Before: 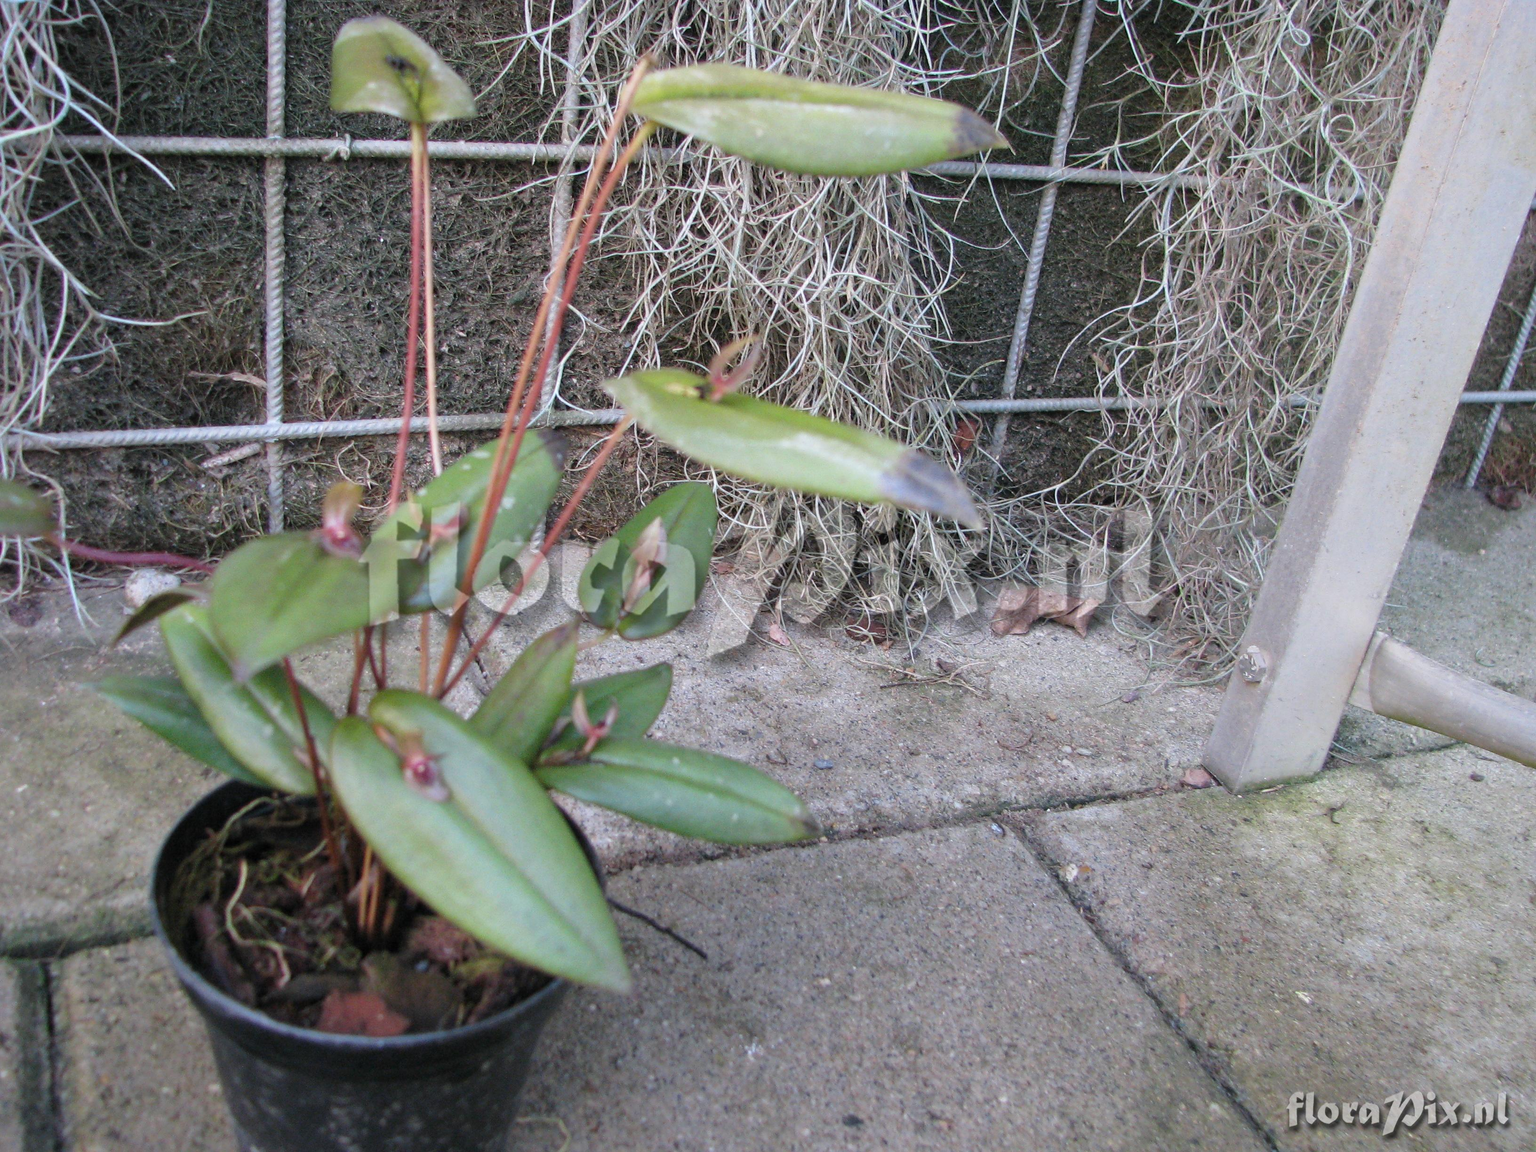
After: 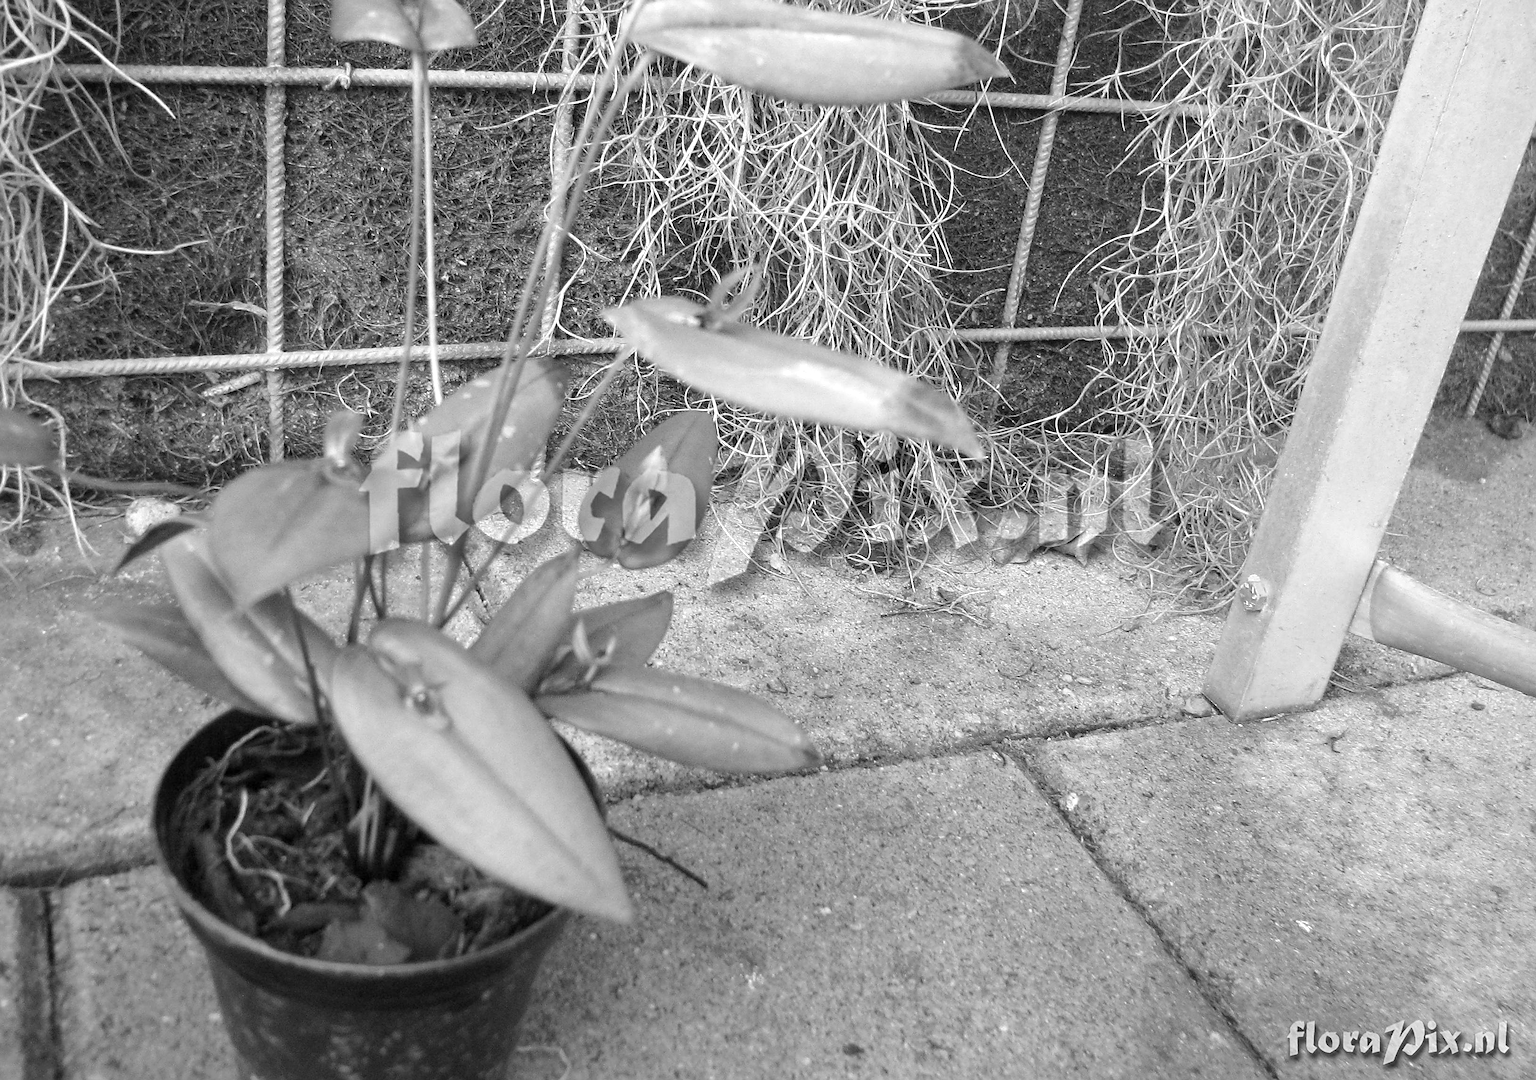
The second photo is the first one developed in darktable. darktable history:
exposure: black level correction 0.001, exposure 0.5 EV, compensate exposure bias true, compensate highlight preservation false
color zones: curves: ch0 [(0.002, 0.593) (0.143, 0.417) (0.285, 0.541) (0.455, 0.289) (0.608, 0.327) (0.727, 0.283) (0.869, 0.571) (1, 0.603)]; ch1 [(0, 0) (0.143, 0) (0.286, 0) (0.429, 0) (0.571, 0) (0.714, 0) (0.857, 0)]
crop and rotate: top 6.213%
color correction: highlights b* -0.002, saturation 0.282
sharpen: on, module defaults
